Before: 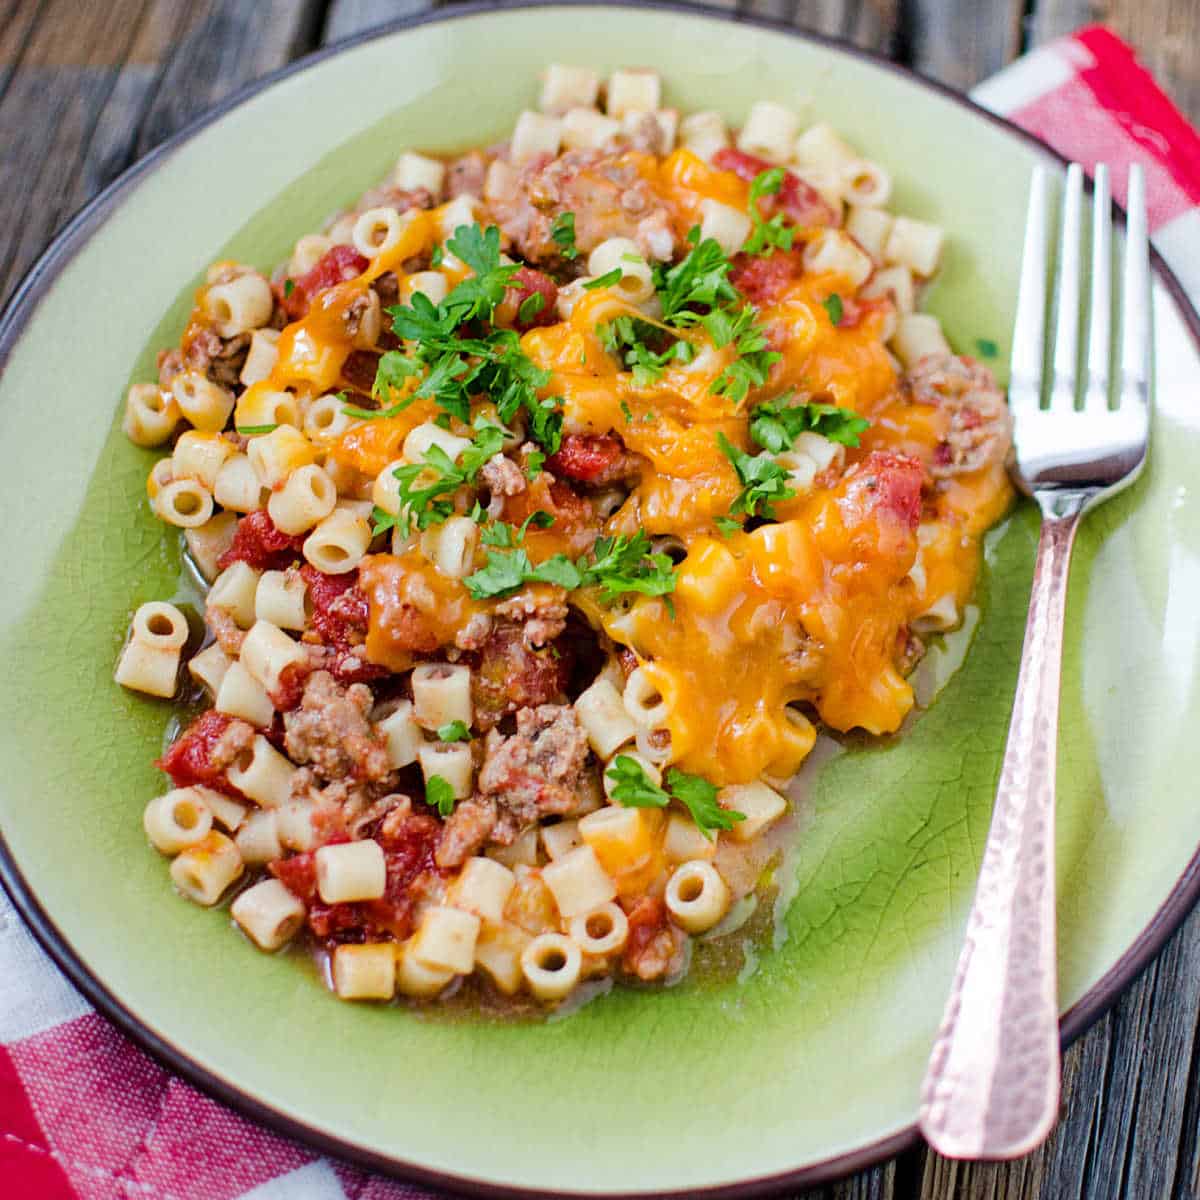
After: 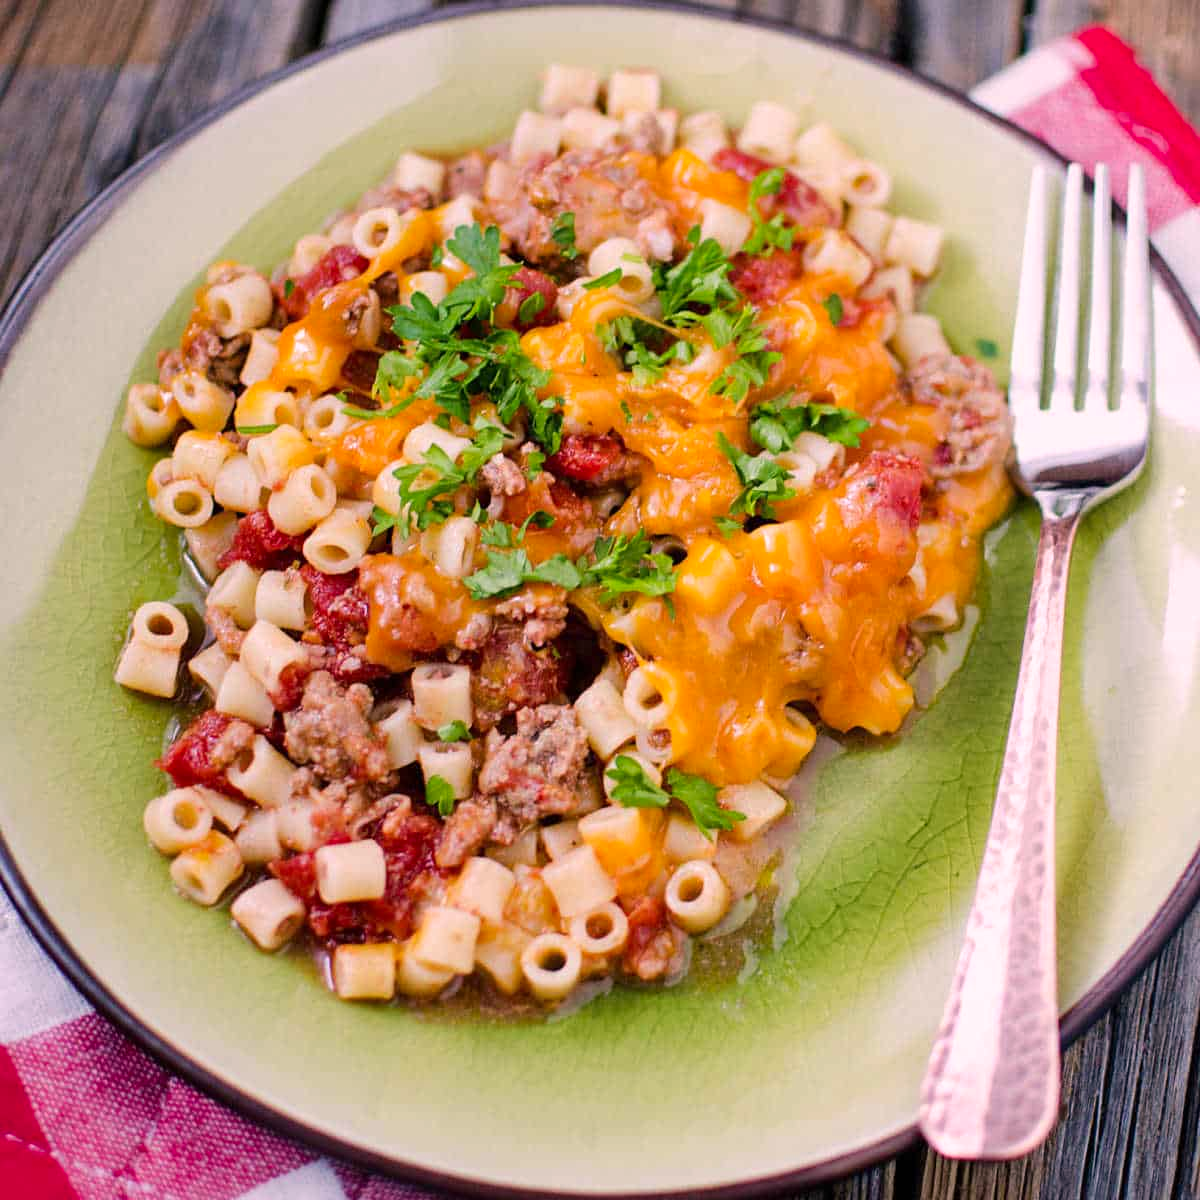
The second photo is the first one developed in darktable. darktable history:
white balance: red 0.982, blue 1.018
color correction: highlights a* 14.52, highlights b* 4.84
